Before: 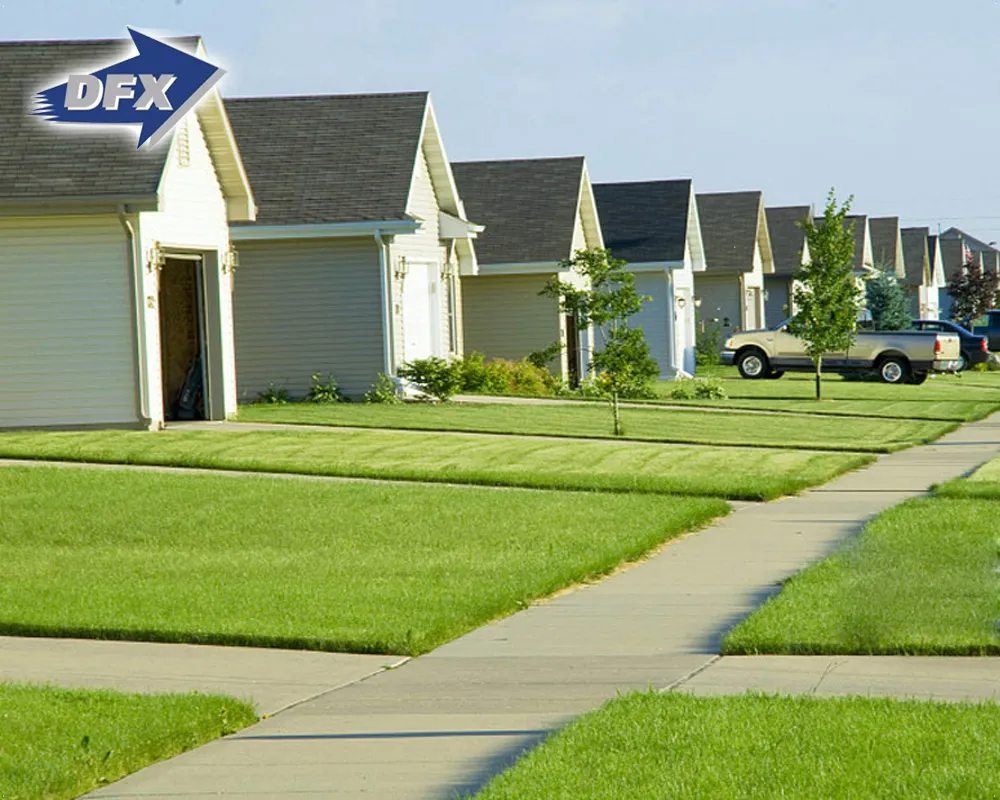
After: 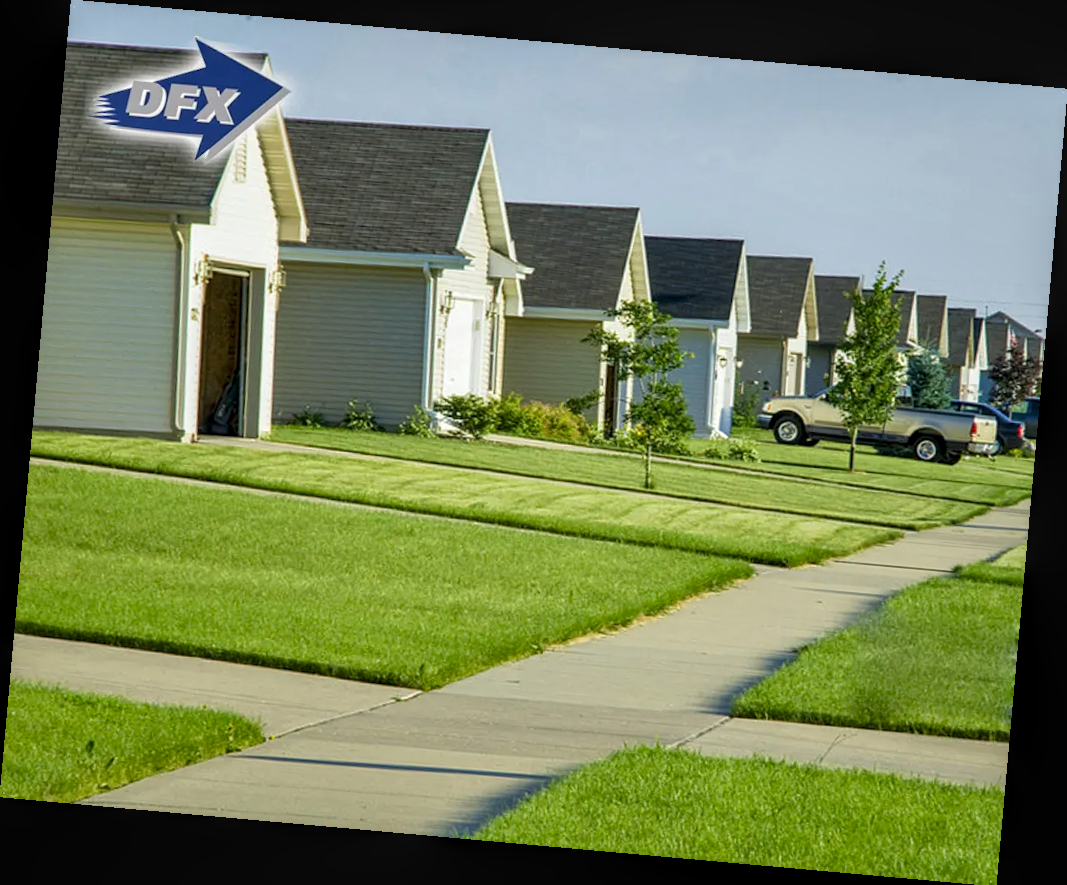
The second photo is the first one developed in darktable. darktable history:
local contrast: highlights 25%, detail 130%
rotate and perspective: rotation 5.12°, automatic cropping off
